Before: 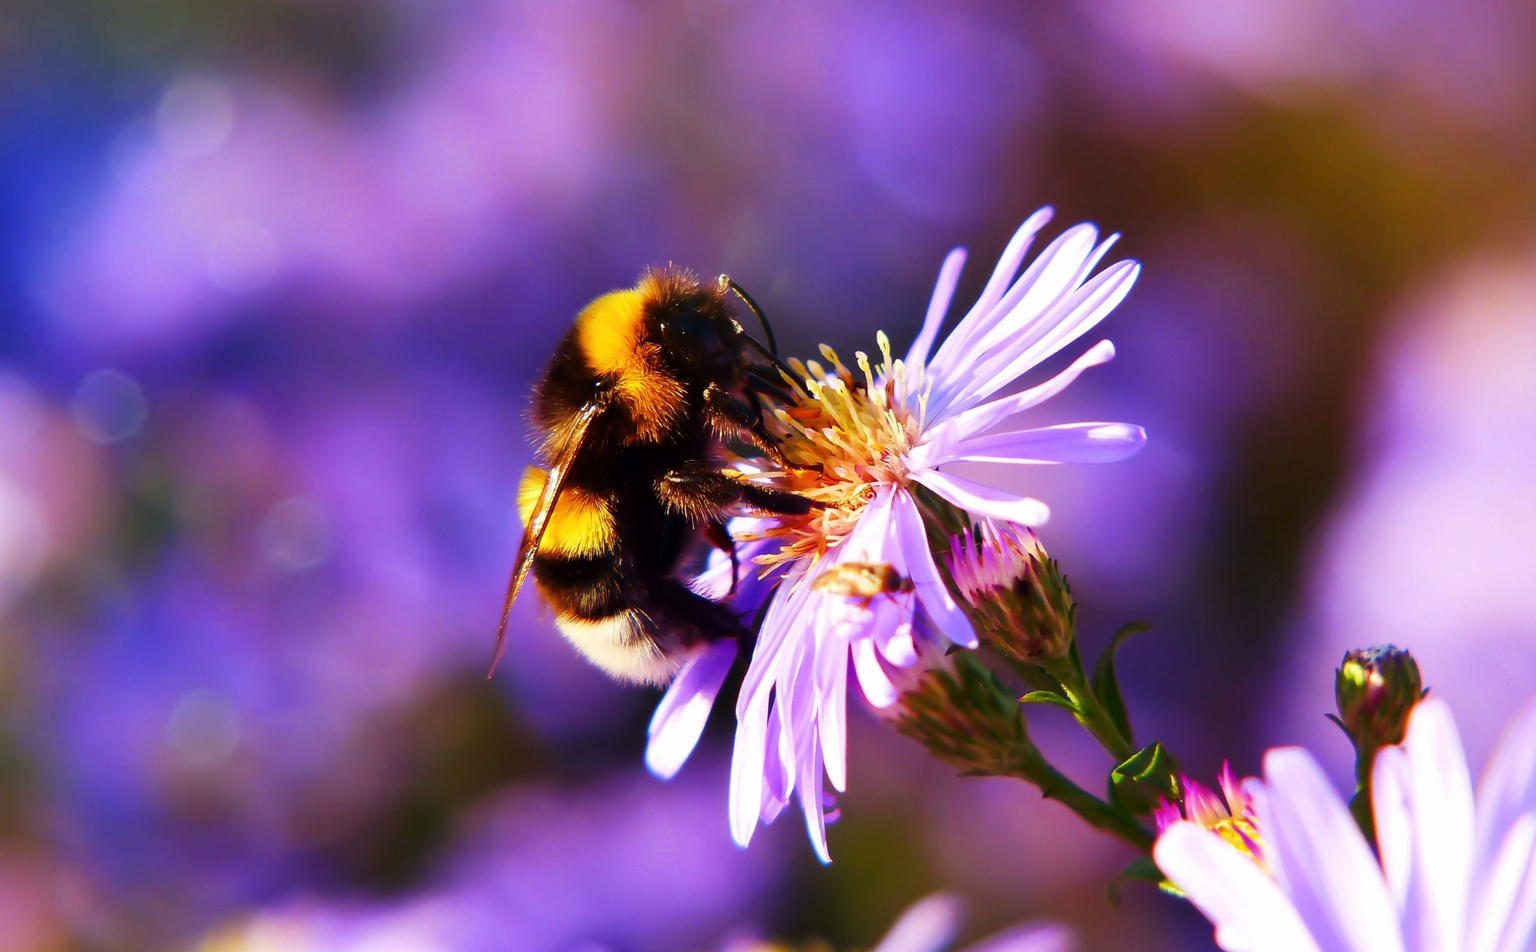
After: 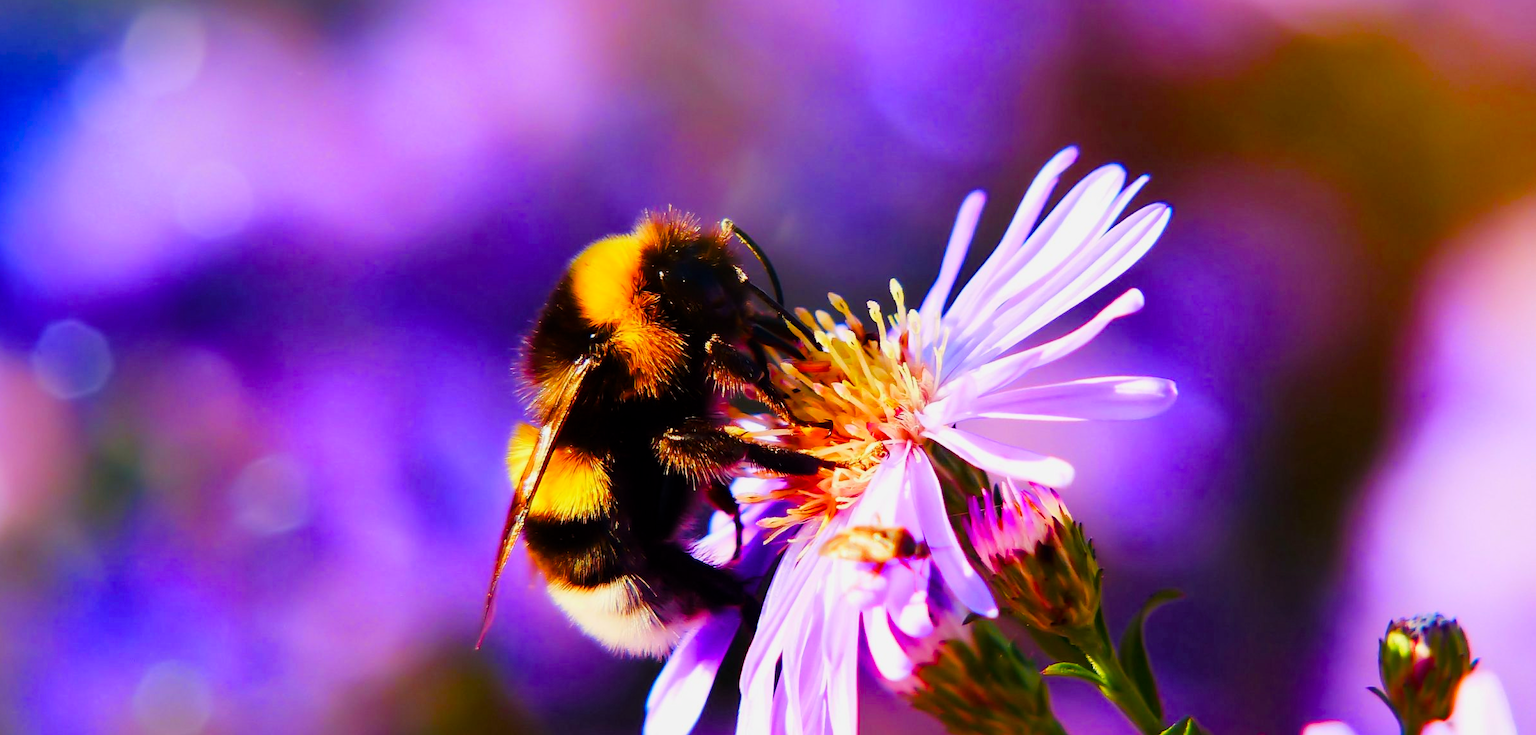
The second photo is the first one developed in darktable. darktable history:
tone curve: curves: ch0 [(0, 0) (0.004, 0.001) (0.133, 0.112) (0.325, 0.362) (0.832, 0.893) (1, 1)], color space Lab, linked channels, preserve colors none
color balance rgb: perceptual saturation grading › global saturation 20%, perceptual saturation grading › highlights -25%, perceptual saturation grading › shadows 50%
crop: left 2.737%, top 7.287%, right 3.421%, bottom 20.179%
shadows and highlights: shadows 25, white point adjustment -3, highlights -30
